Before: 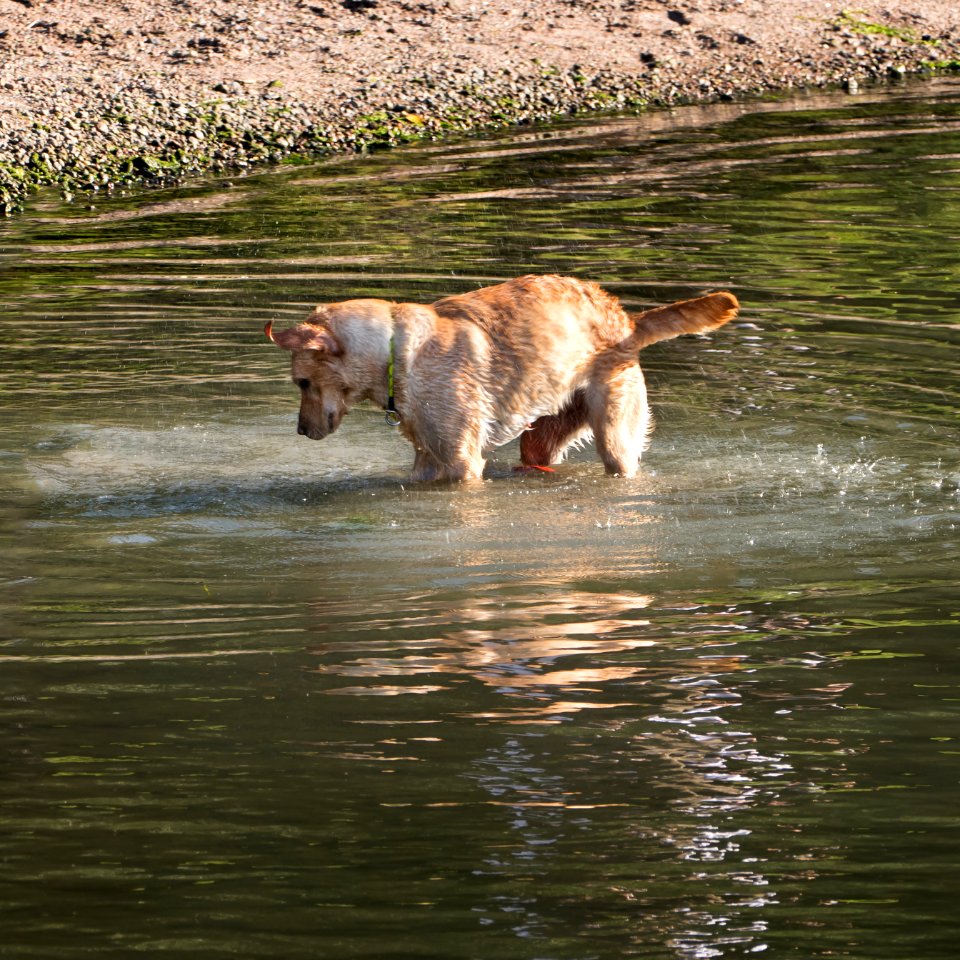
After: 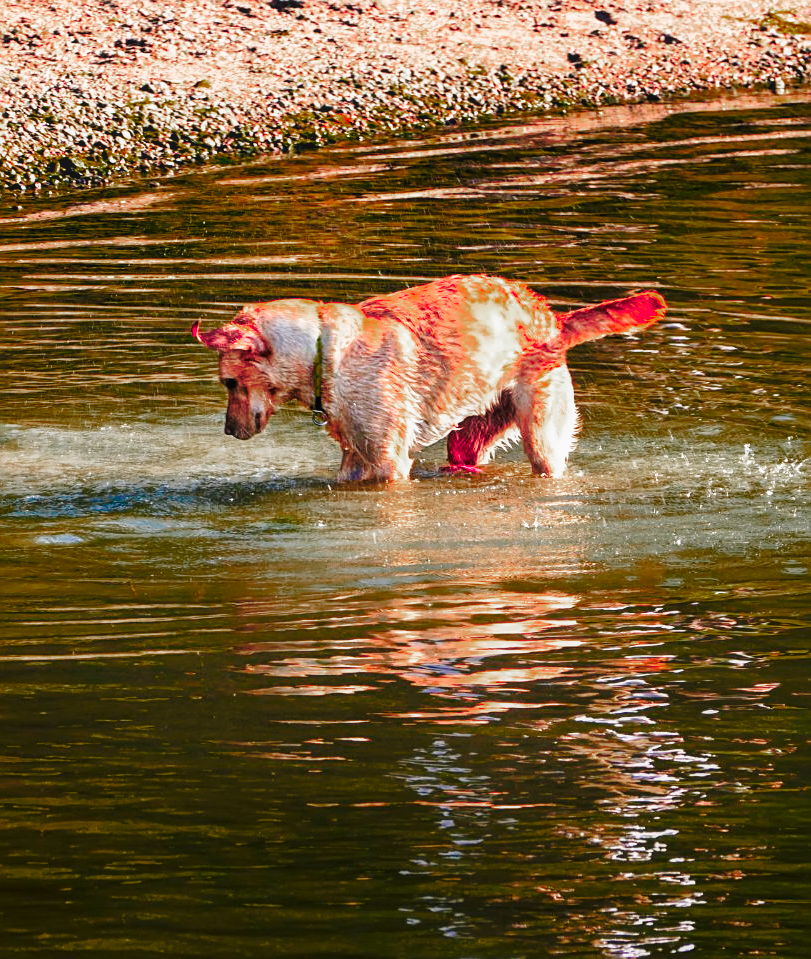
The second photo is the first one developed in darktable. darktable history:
color zones: curves: ch0 [(0, 0.553) (0.123, 0.58) (0.23, 0.419) (0.468, 0.155) (0.605, 0.132) (0.723, 0.063) (0.833, 0.172) (0.921, 0.468)]; ch1 [(0.025, 0.645) (0.229, 0.584) (0.326, 0.551) (0.537, 0.446) (0.599, 0.911) (0.708, 1) (0.805, 0.944)]; ch2 [(0.086, 0.468) (0.254, 0.464) (0.638, 0.564) (0.702, 0.592) (0.768, 0.564)], mix 100.31%
base curve: curves: ch0 [(0, 0) (0.04, 0.03) (0.133, 0.232) (0.448, 0.748) (0.843, 0.968) (1, 1)], preserve colors none
exposure: compensate highlight preservation false
shadows and highlights: on, module defaults
crop: left 7.691%, right 7.794%
sharpen: on, module defaults
local contrast: detail 109%
